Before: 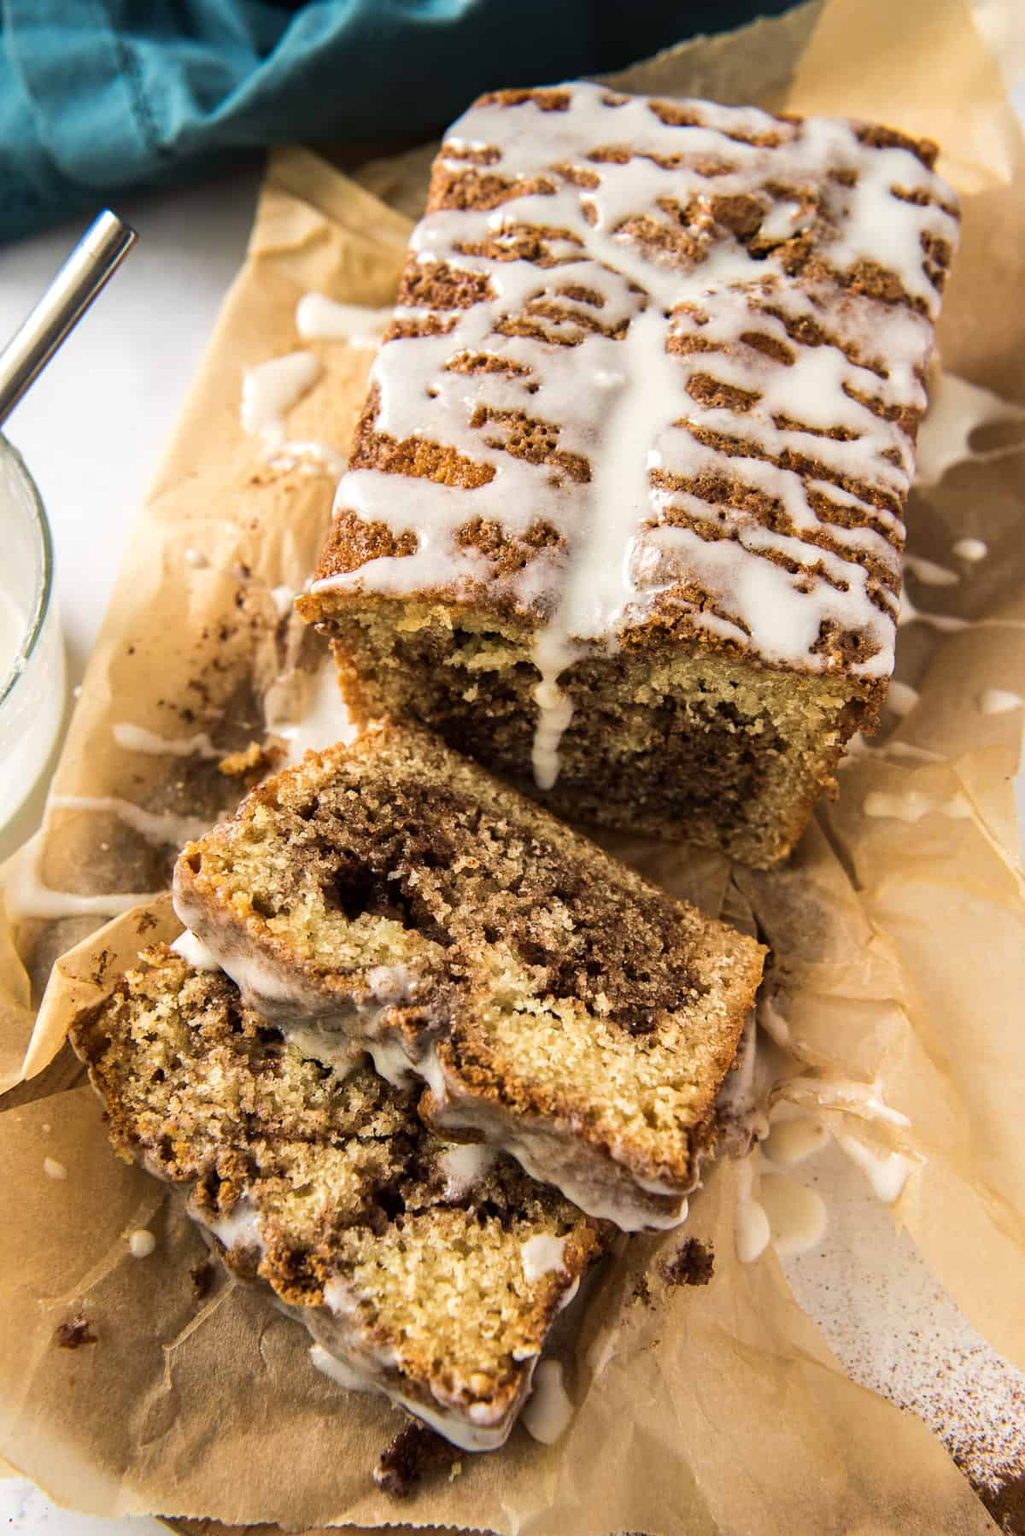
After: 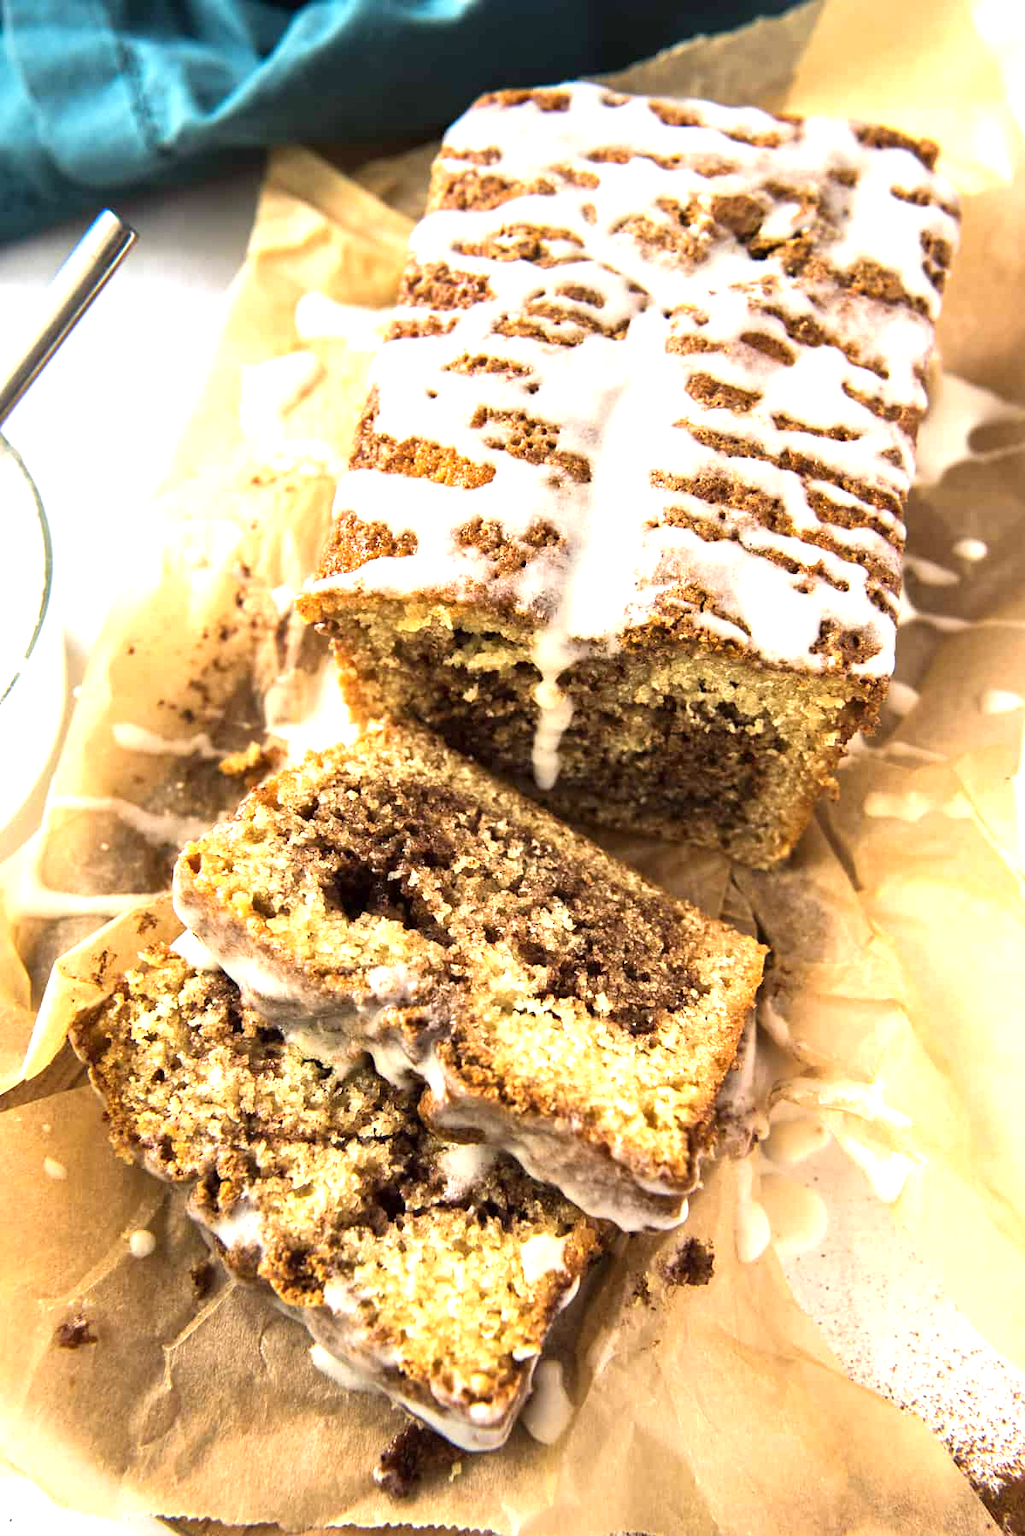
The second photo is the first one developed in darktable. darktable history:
exposure: exposure 0.991 EV, compensate highlight preservation false
